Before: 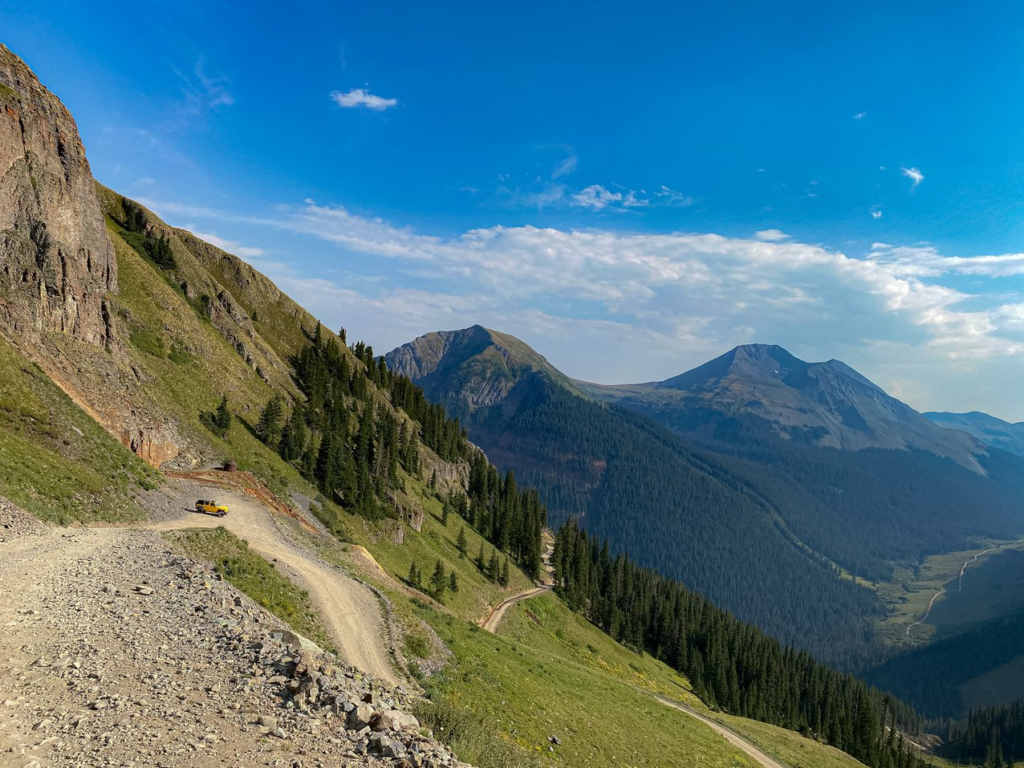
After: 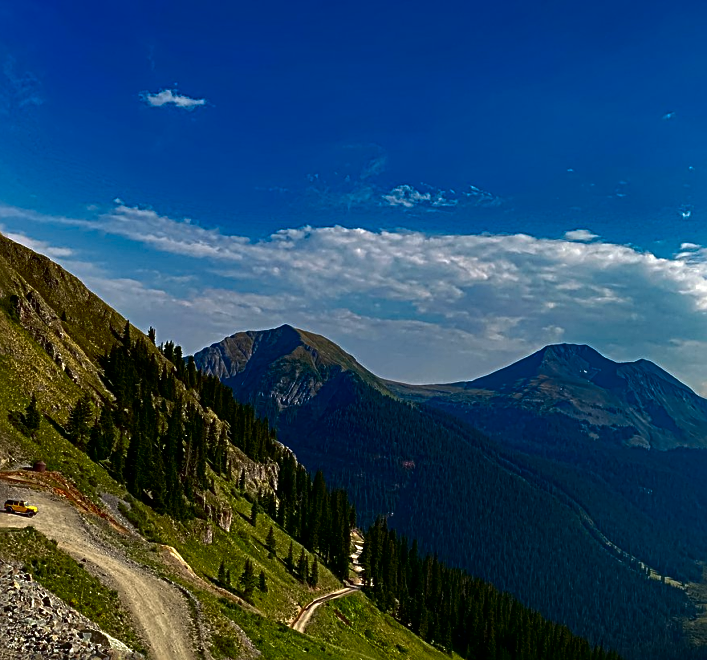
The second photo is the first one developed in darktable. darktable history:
contrast brightness saturation: contrast 0.086, brightness -0.57, saturation 0.172
sharpen: radius 2.8, amount 0.709
crop: left 18.722%, right 12.228%, bottom 13.983%
tone equalizer: -8 EV 0.029 EV, -7 EV -0.008 EV, -6 EV 0.03 EV, -5 EV 0.026 EV, -4 EV 0.248 EV, -3 EV 0.659 EV, -2 EV 0.584 EV, -1 EV 0.188 EV, +0 EV 0.054 EV
